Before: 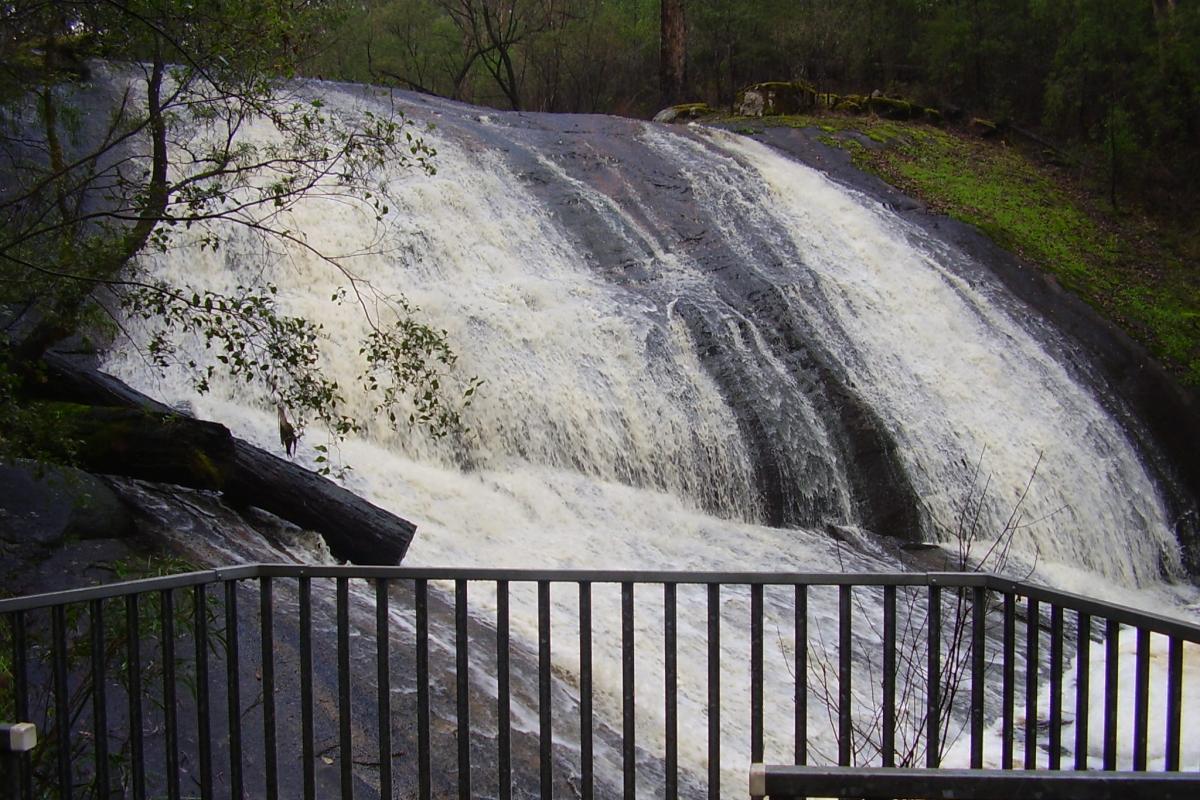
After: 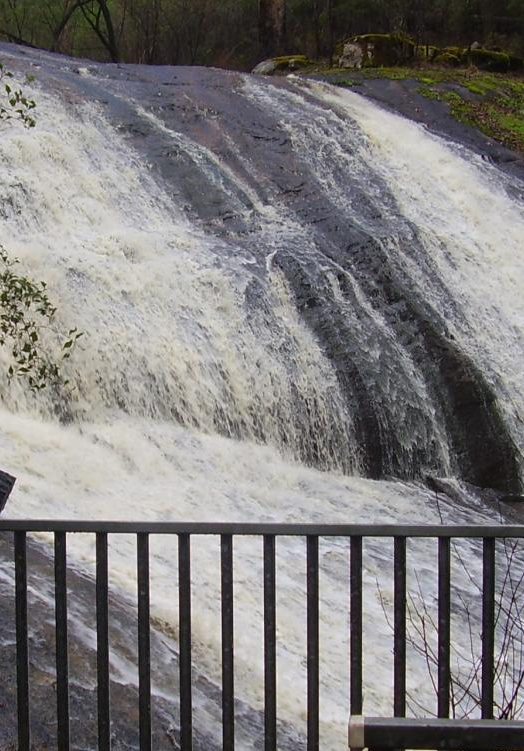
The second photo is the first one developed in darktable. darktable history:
crop: left 33.45%, top 6.051%, right 22.883%
